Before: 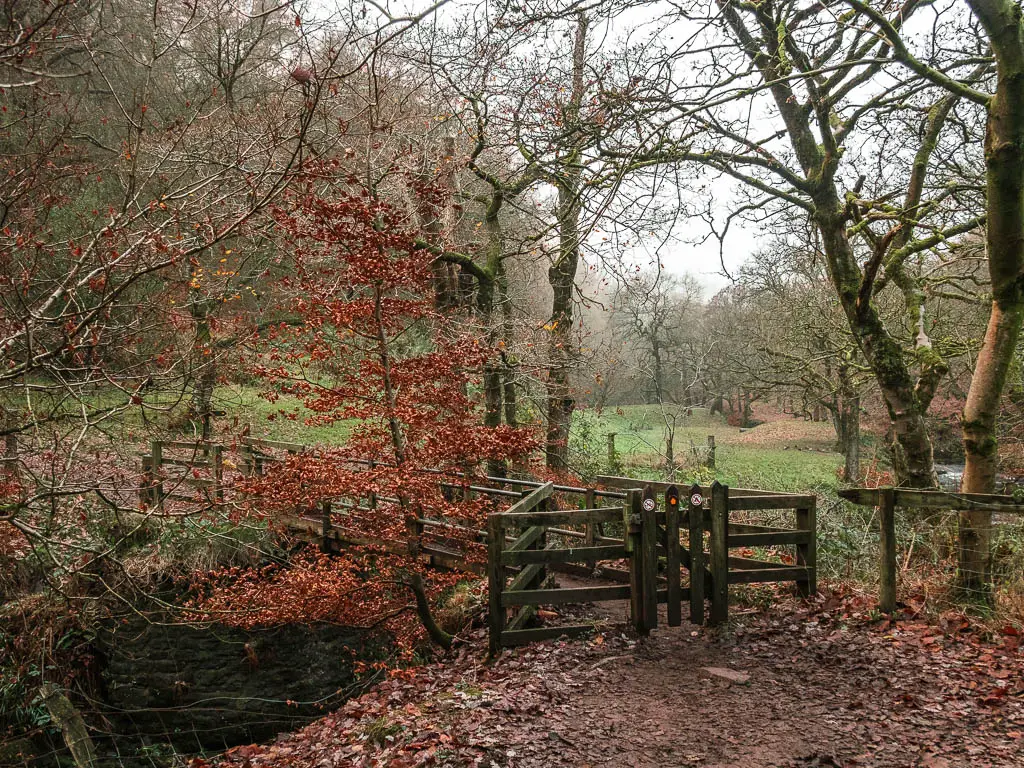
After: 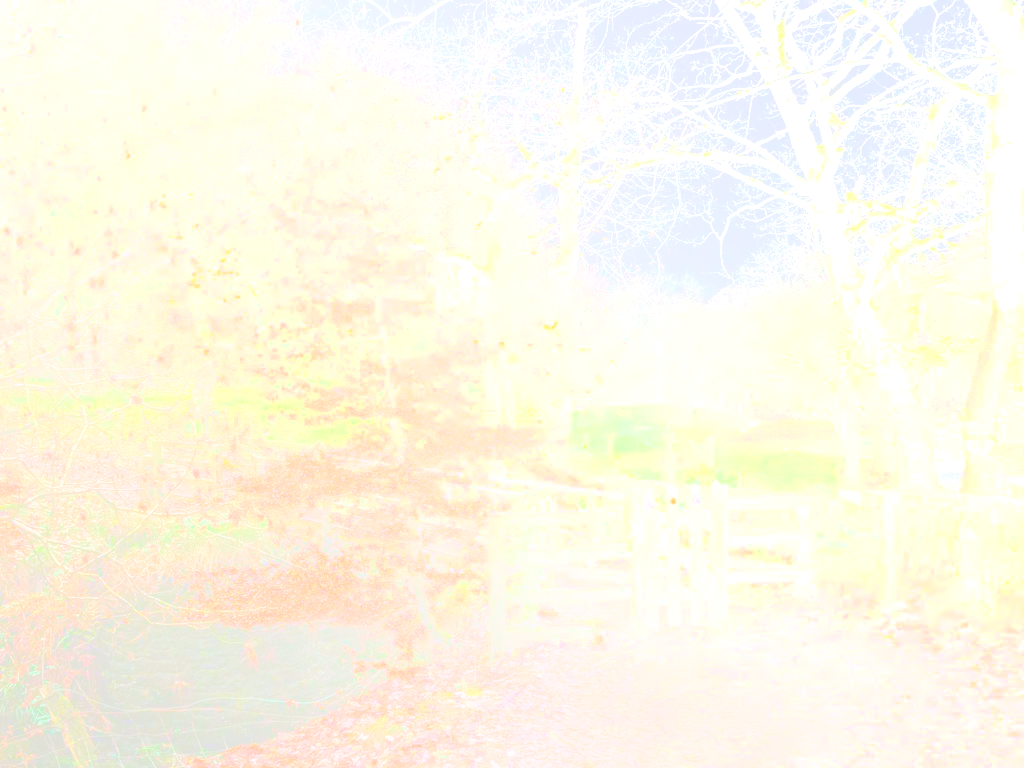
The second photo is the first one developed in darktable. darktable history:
color calibration: illuminant as shot in camera, x 0.358, y 0.373, temperature 4628.91 K
exposure: black level correction 0, exposure 1.1 EV, compensate exposure bias true, compensate highlight preservation false
bloom: size 85%, threshold 5%, strength 85%
